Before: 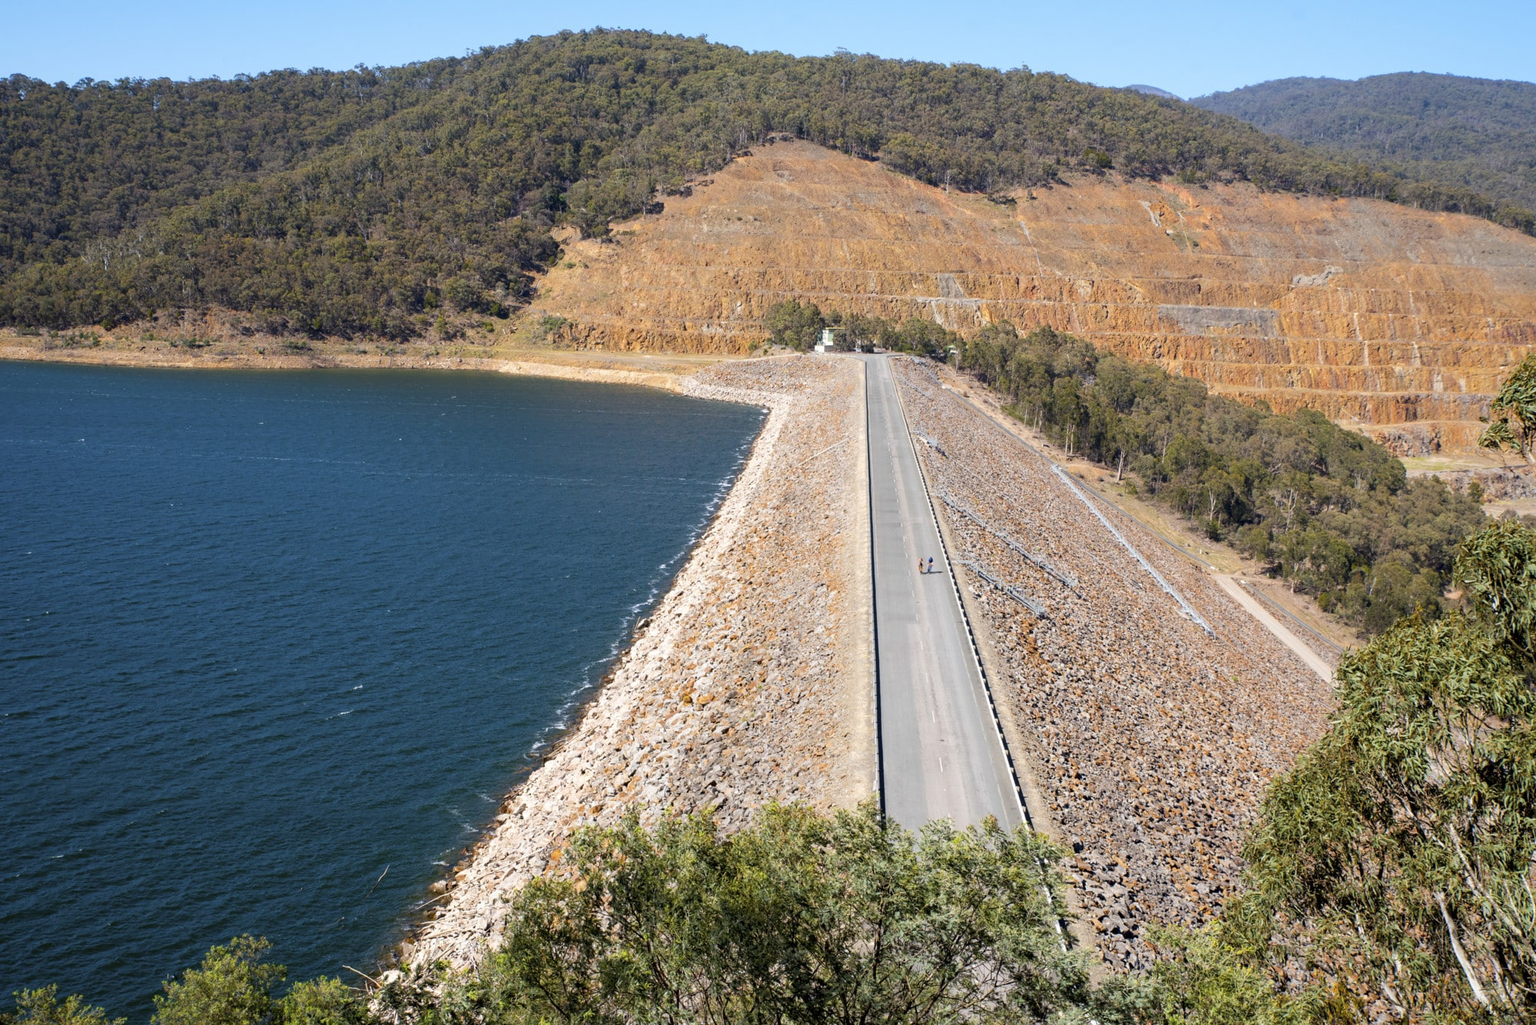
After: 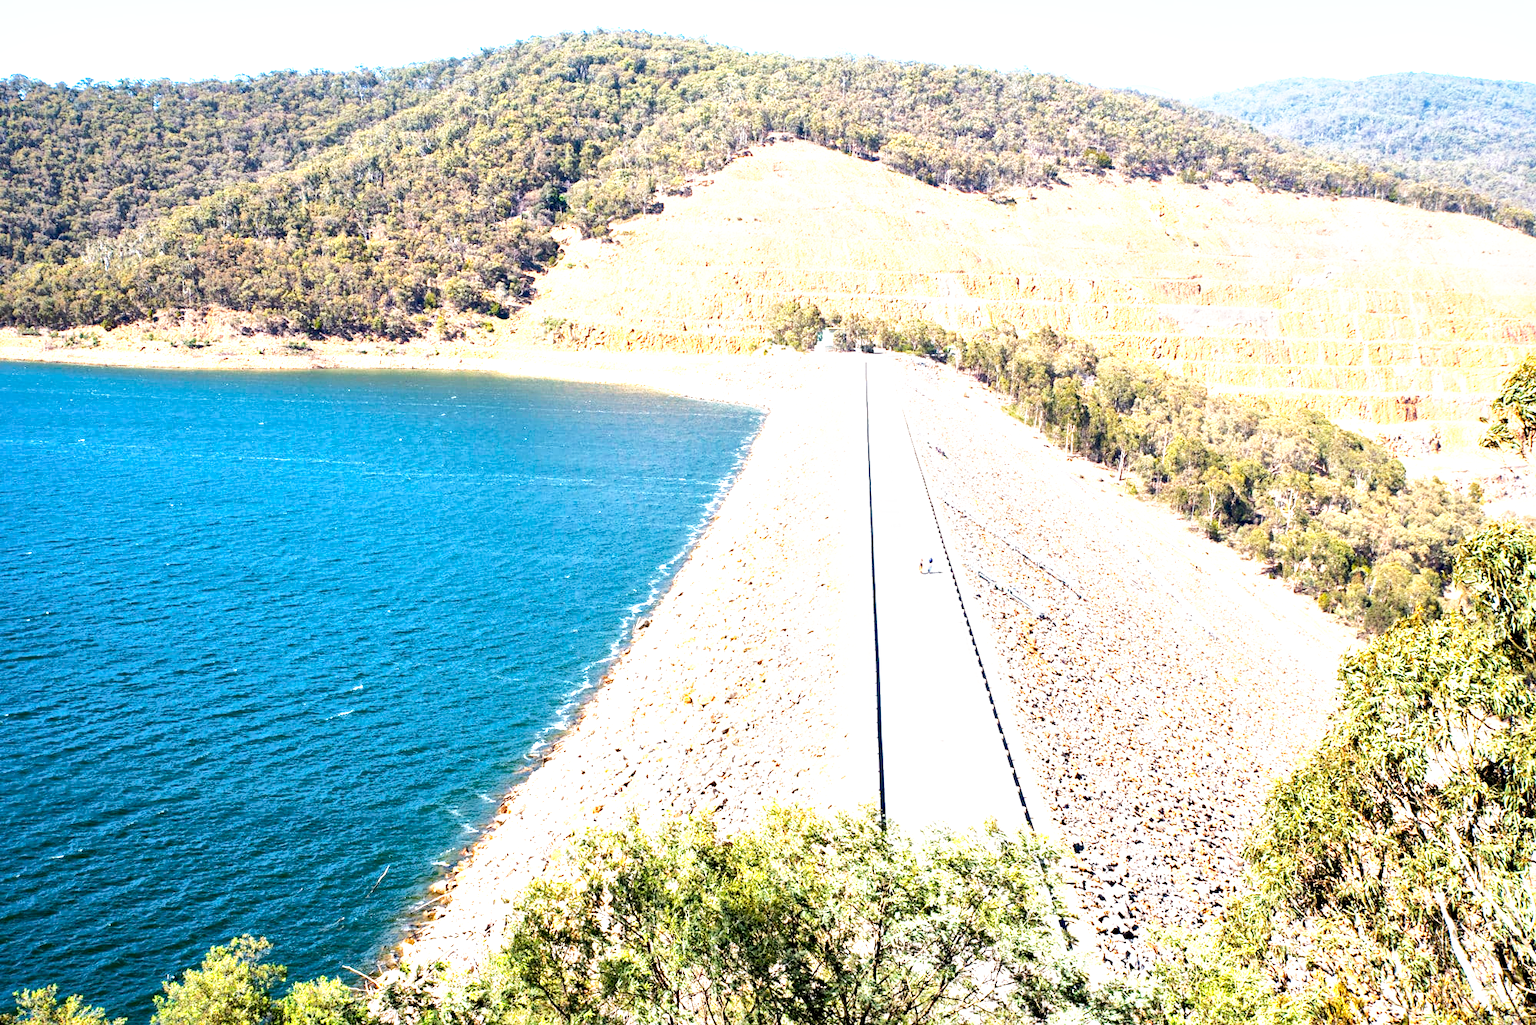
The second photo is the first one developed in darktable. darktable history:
local contrast: mode bilateral grid, contrast 19, coarseness 51, detail 150%, midtone range 0.2
base curve: curves: ch0 [(0, 0) (0.495, 0.917) (1, 1)], preserve colors none
tone curve: curves: ch0 [(0, 0) (0.003, 0.003) (0.011, 0.011) (0.025, 0.024) (0.044, 0.043) (0.069, 0.068) (0.1, 0.097) (0.136, 0.133) (0.177, 0.173) (0.224, 0.219) (0.277, 0.271) (0.335, 0.327) (0.399, 0.39) (0.468, 0.457) (0.543, 0.582) (0.623, 0.655) (0.709, 0.734) (0.801, 0.817) (0.898, 0.906) (1, 1)], color space Lab, independent channels
exposure: black level correction 0.001, exposure 1.128 EV, compensate highlight preservation false
